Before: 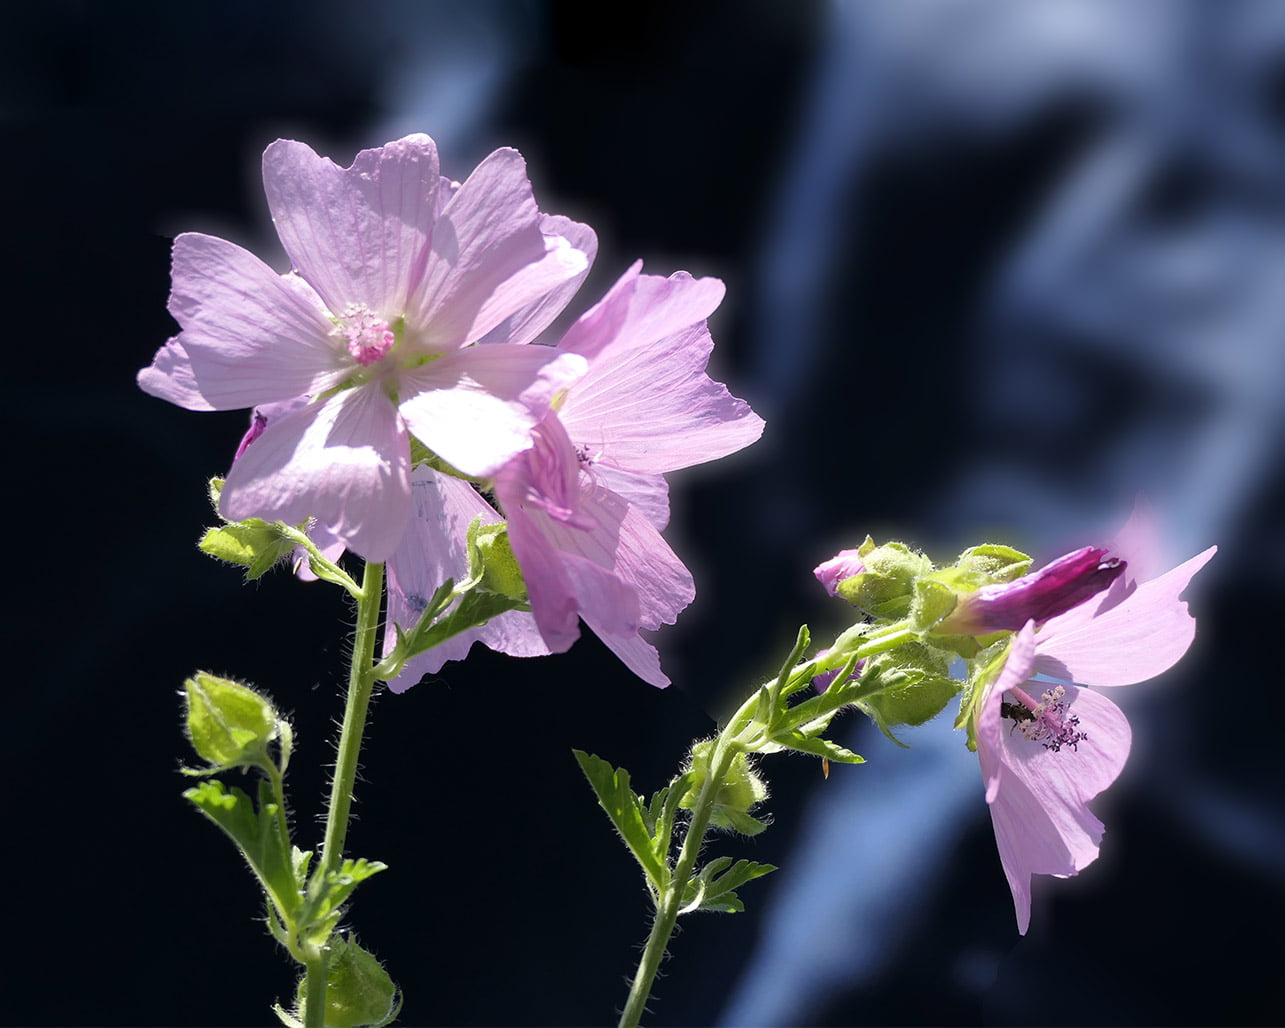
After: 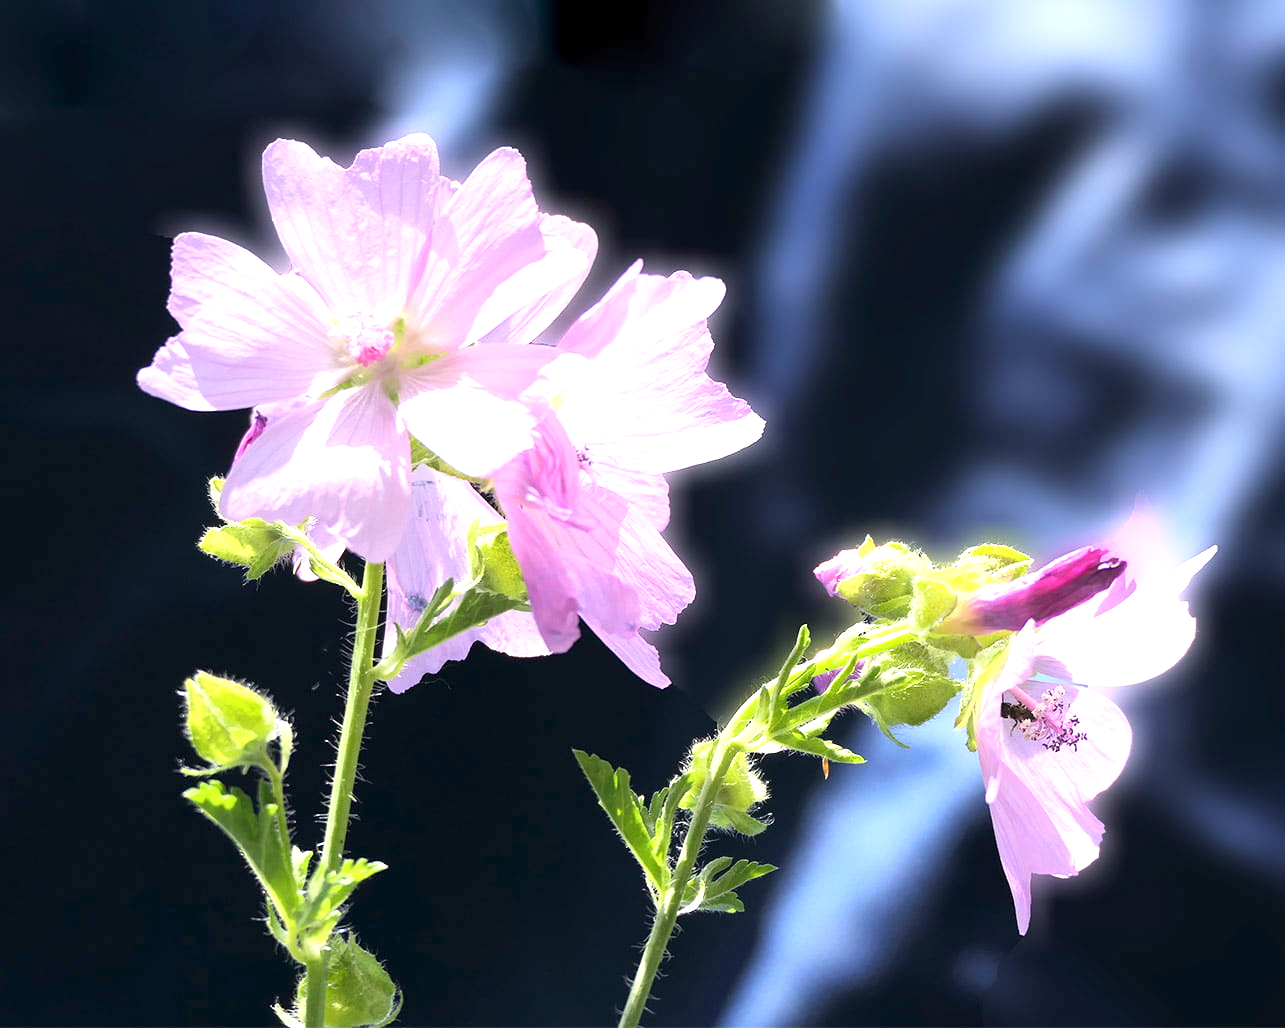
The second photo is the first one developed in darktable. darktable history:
exposure: exposure 1.137 EV, compensate highlight preservation false
base curve: curves: ch0 [(0, 0) (0.666, 0.806) (1, 1)]
